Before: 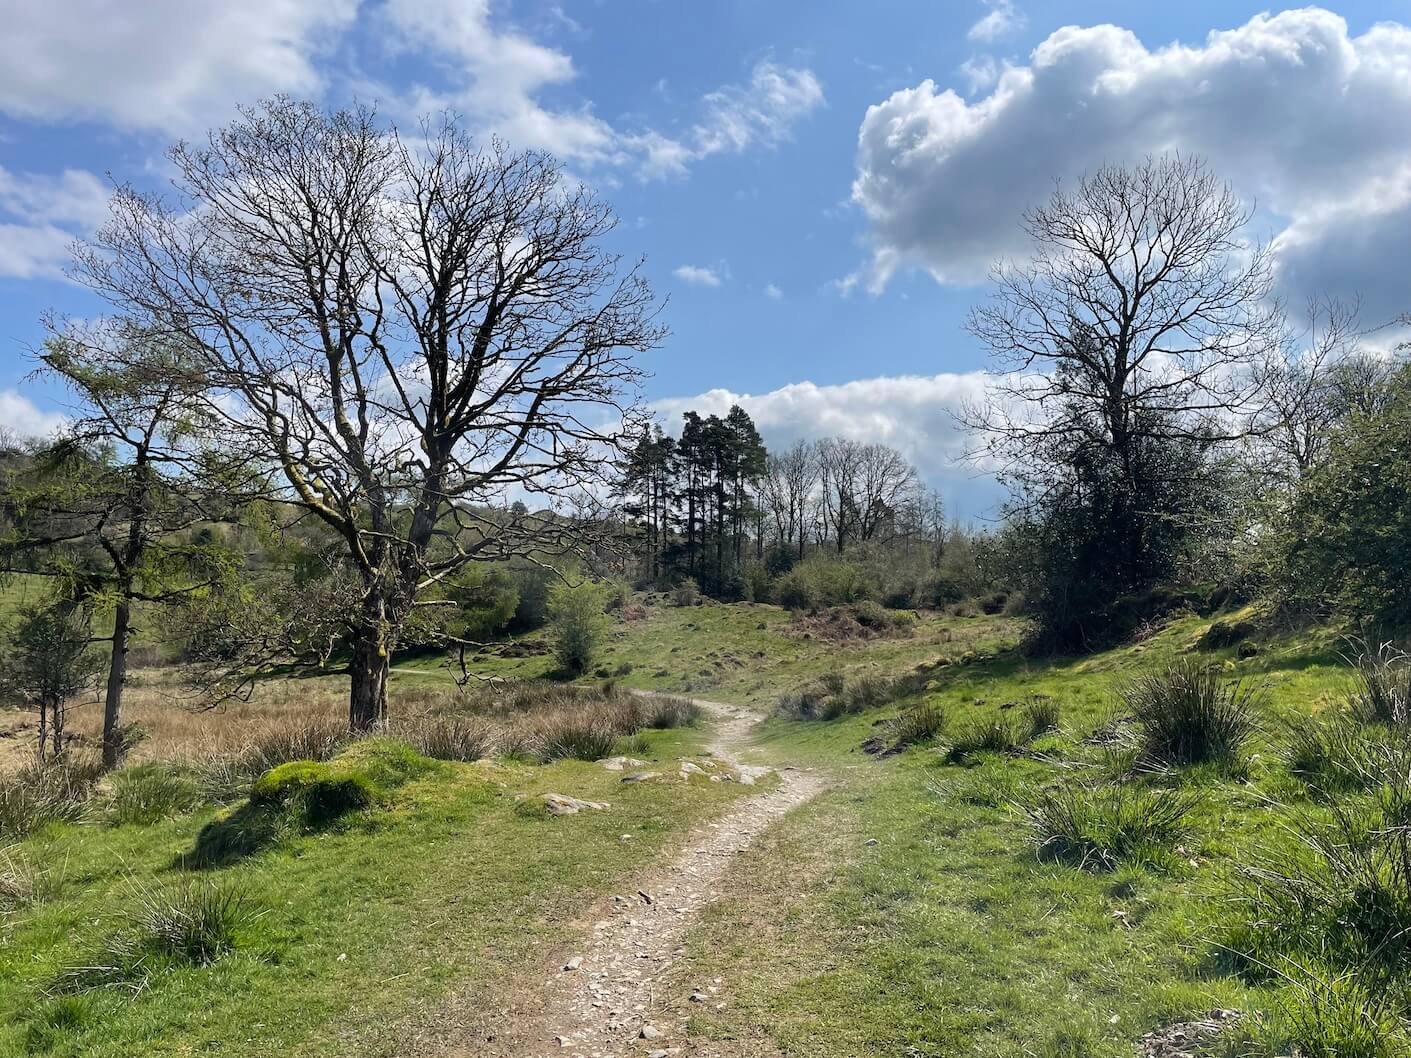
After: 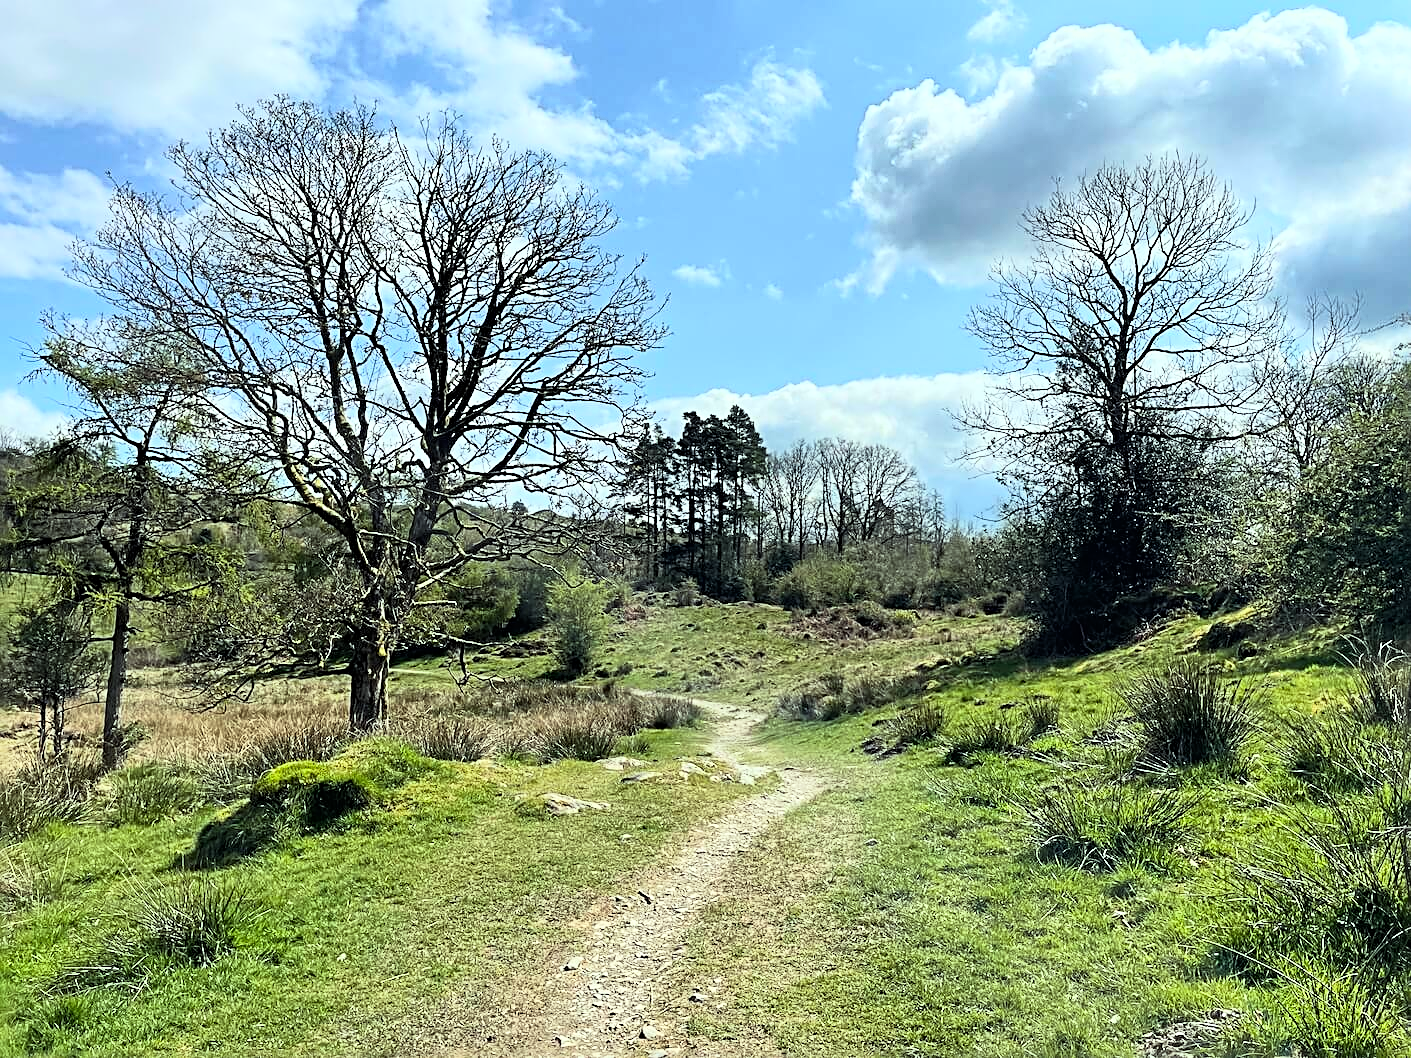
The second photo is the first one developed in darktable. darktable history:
sharpen: radius 2.817, amount 0.715
base curve: curves: ch0 [(0, 0) (0.005, 0.002) (0.193, 0.295) (0.399, 0.664) (0.75, 0.928) (1, 1)]
tone equalizer: on, module defaults
color correction: highlights a* -8, highlights b* 3.1
